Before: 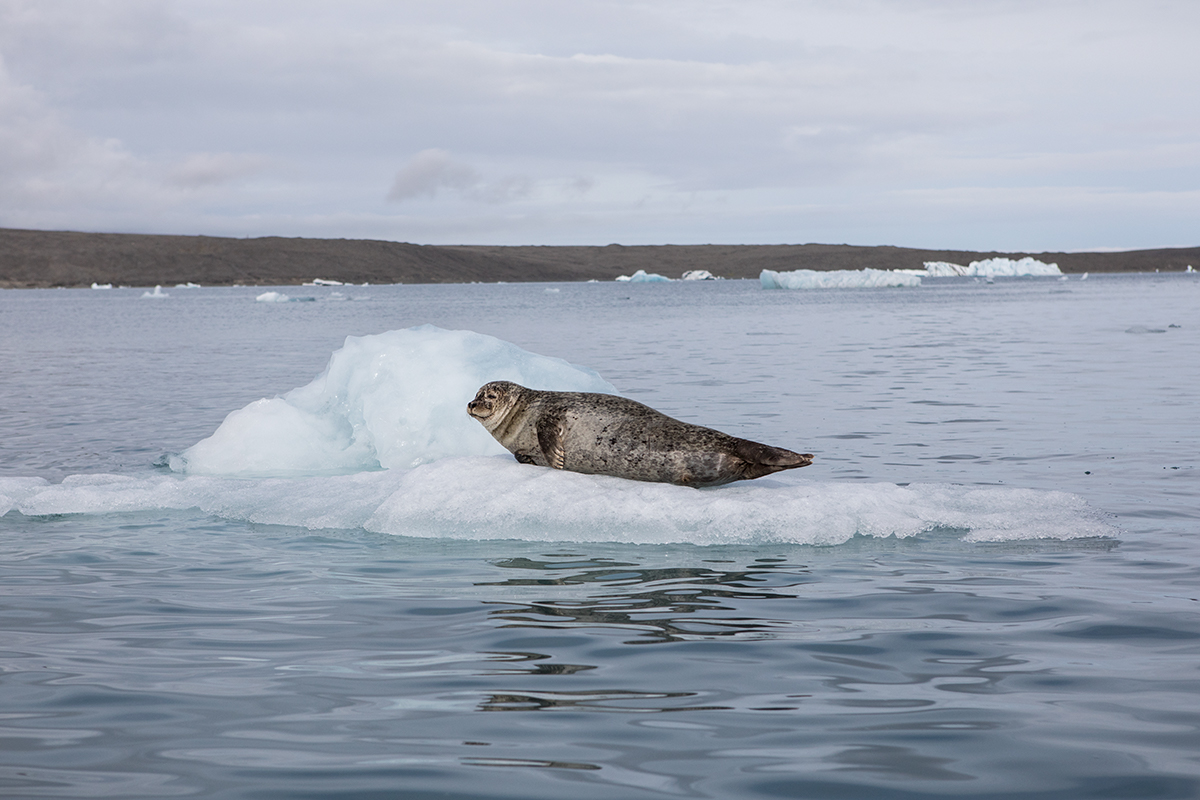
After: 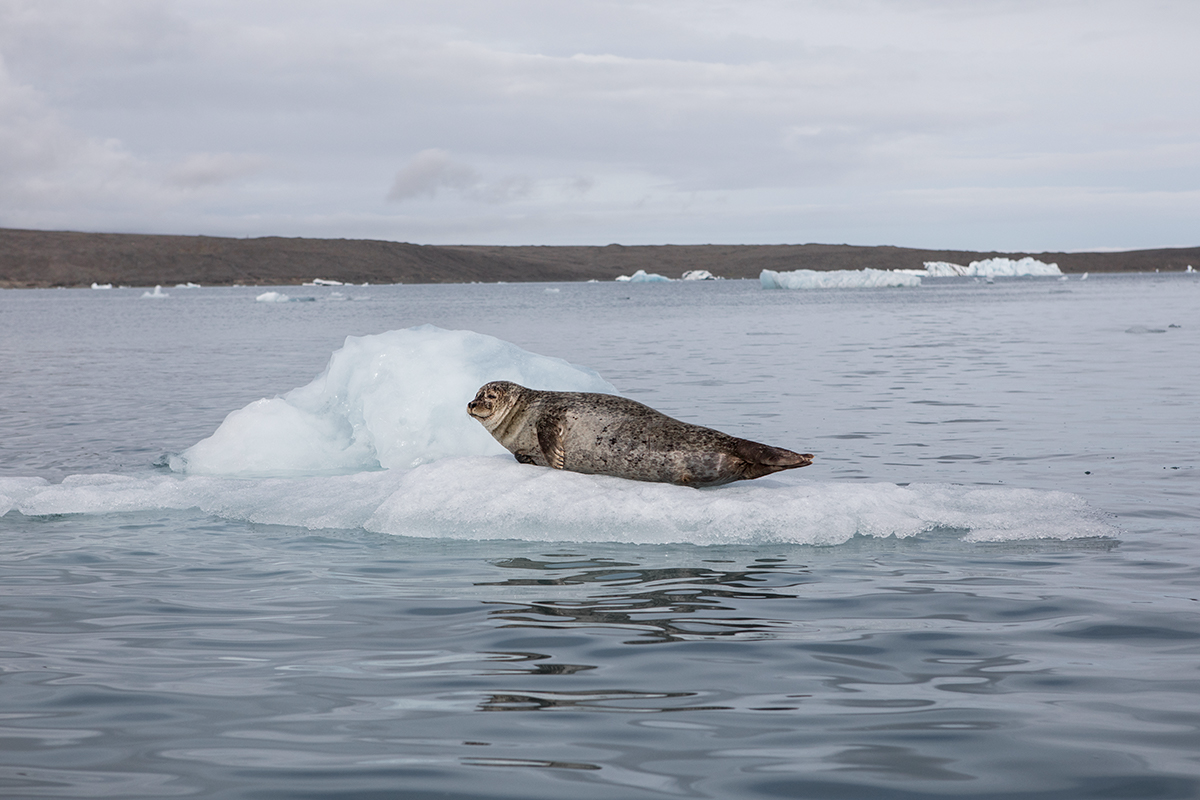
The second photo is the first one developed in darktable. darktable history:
color zones: curves: ch1 [(0, 0.679) (0.143, 0.647) (0.286, 0.261) (0.378, -0.011) (0.571, 0.396) (0.714, 0.399) (0.857, 0.406) (1, 0.679)]
